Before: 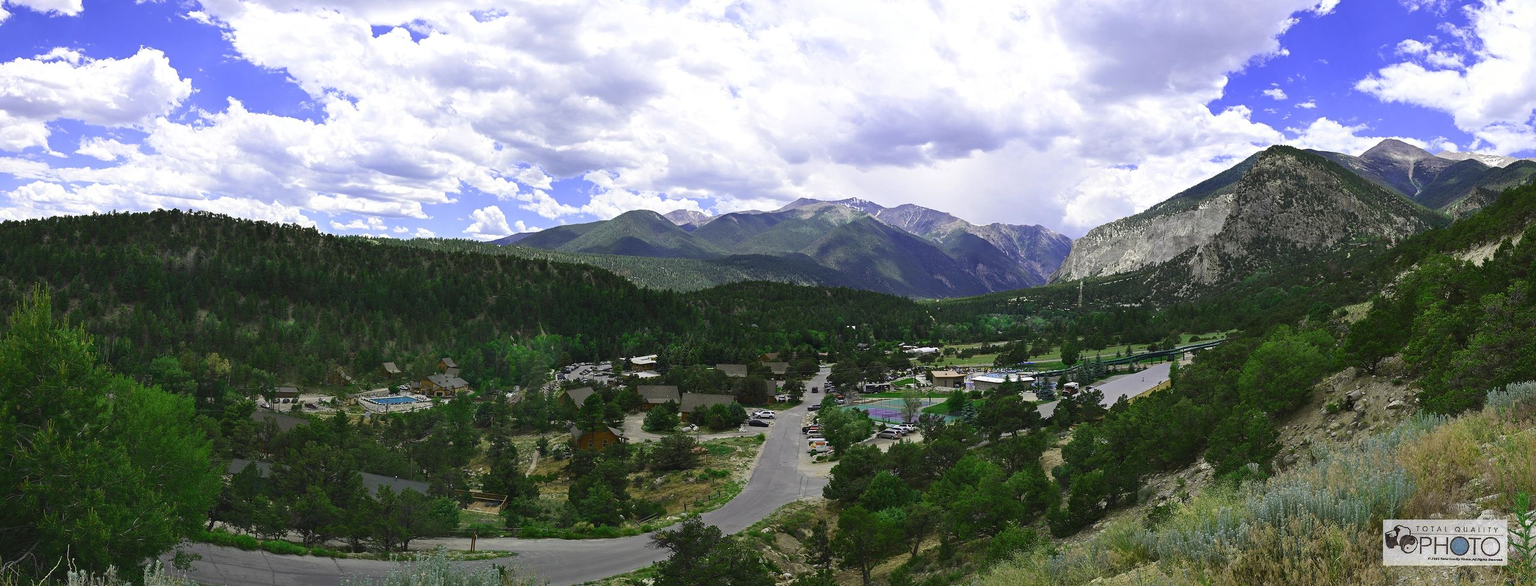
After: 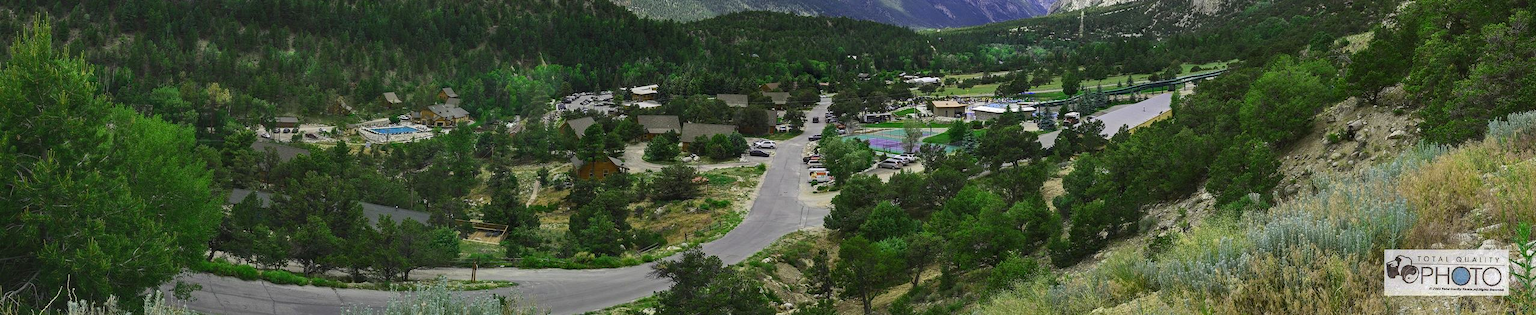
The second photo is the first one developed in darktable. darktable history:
local contrast: on, module defaults
contrast brightness saturation: contrast 0.073, brightness 0.08, saturation 0.182
crop and rotate: top 46.107%, right 0.055%
